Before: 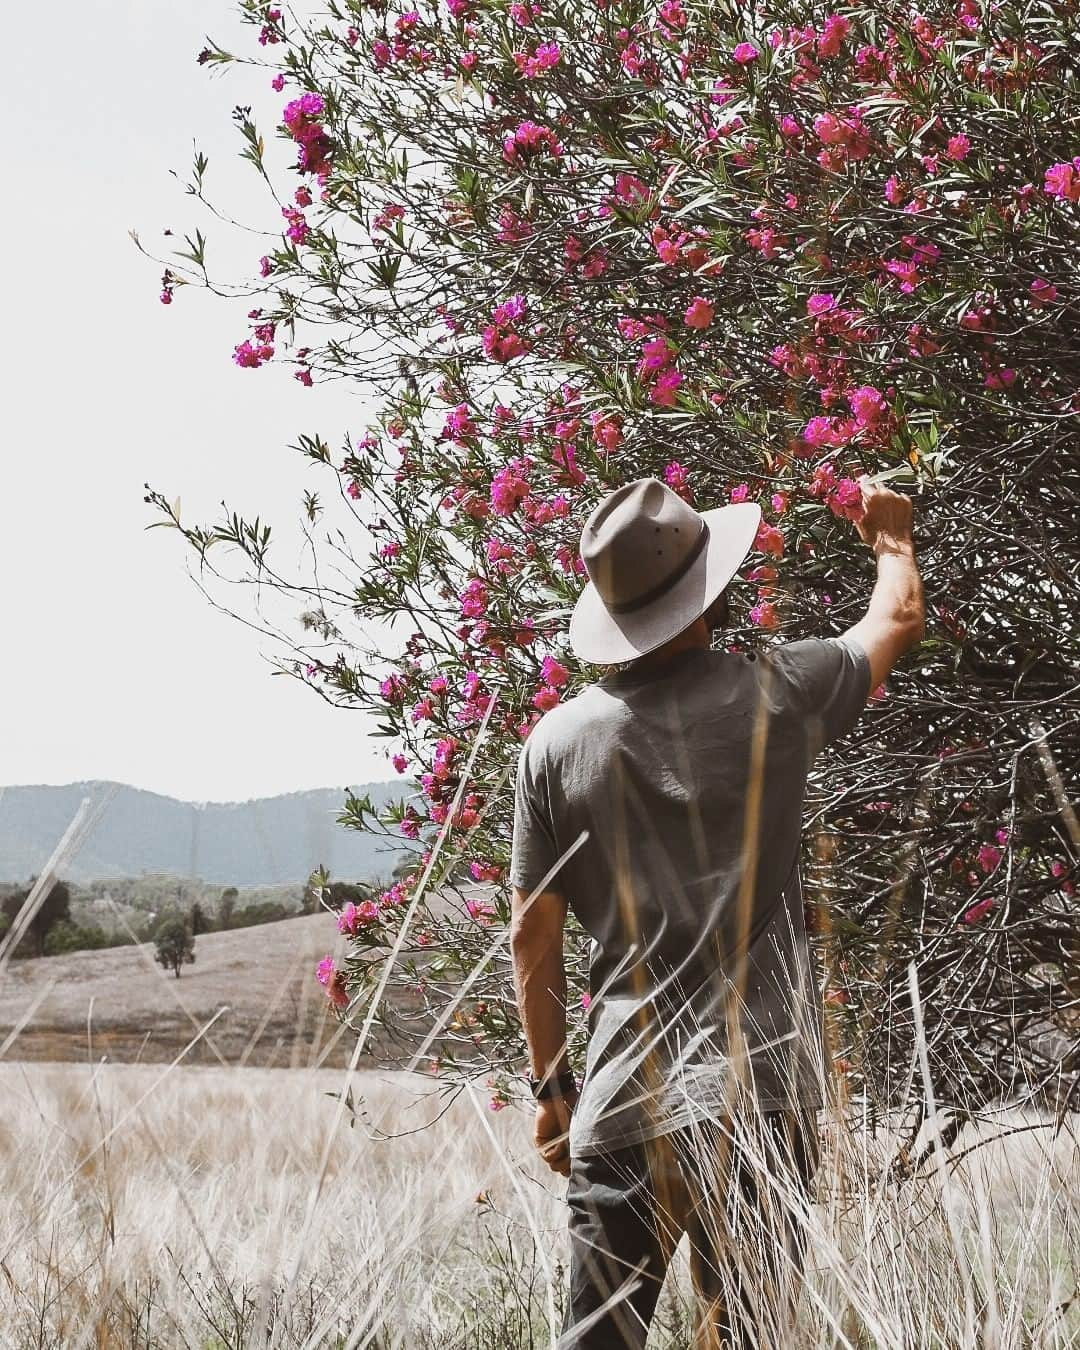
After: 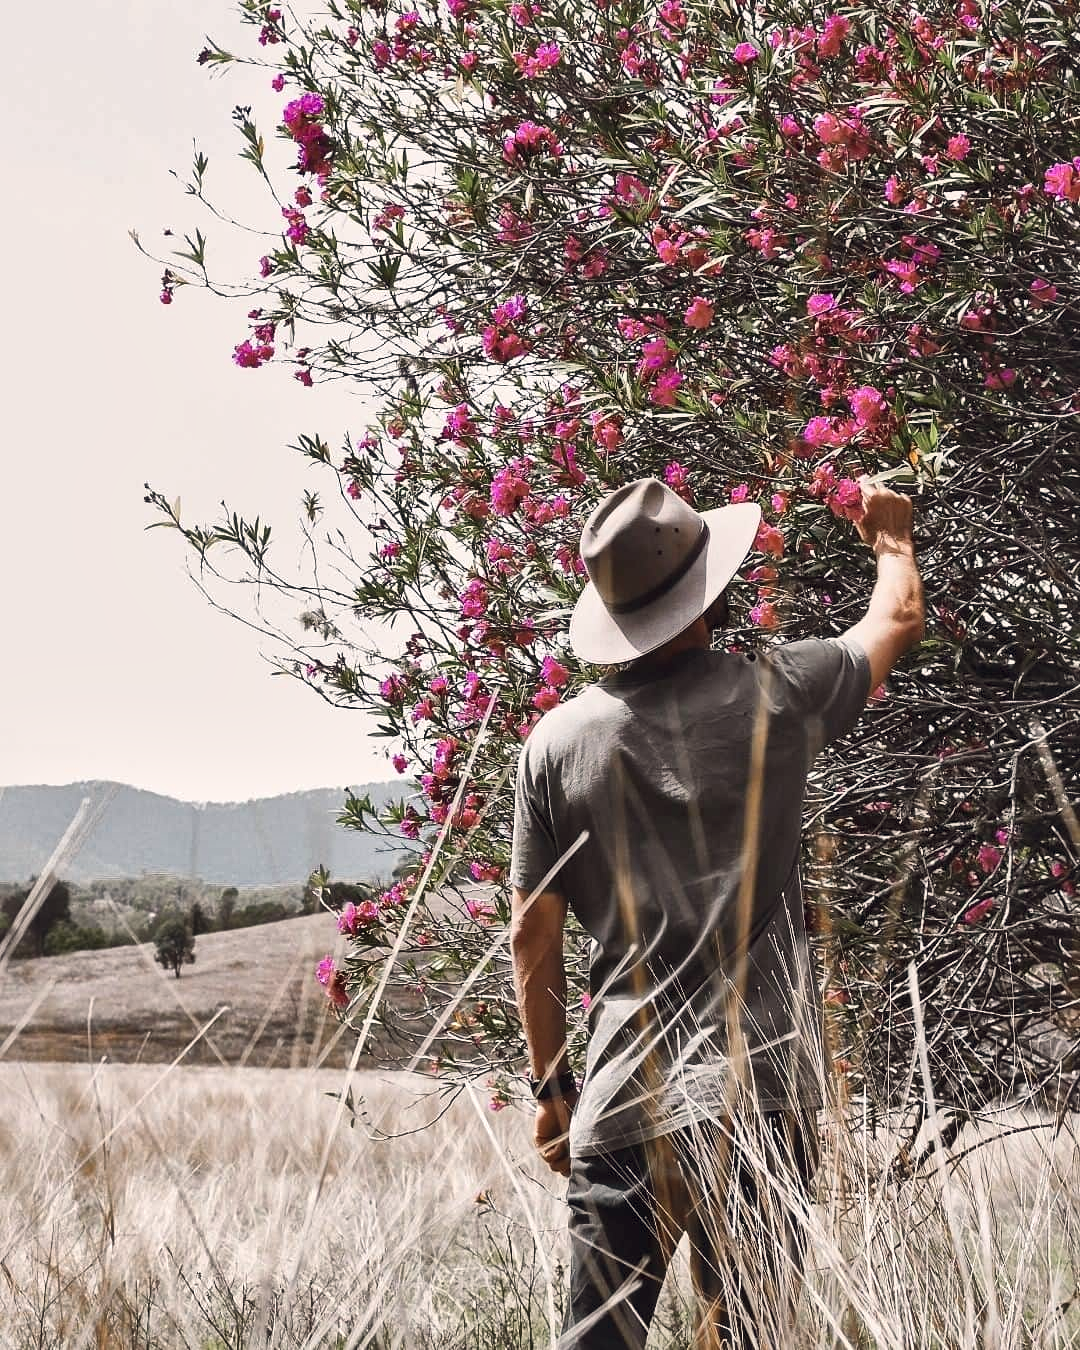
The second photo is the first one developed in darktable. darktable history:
color balance rgb: shadows lift › hue 87.51°, highlights gain › chroma 1.62%, highlights gain › hue 55.1°, global offset › chroma 0.06%, global offset › hue 253.66°, linear chroma grading › global chroma 0.5%
local contrast: mode bilateral grid, contrast 50, coarseness 50, detail 150%, midtone range 0.2
